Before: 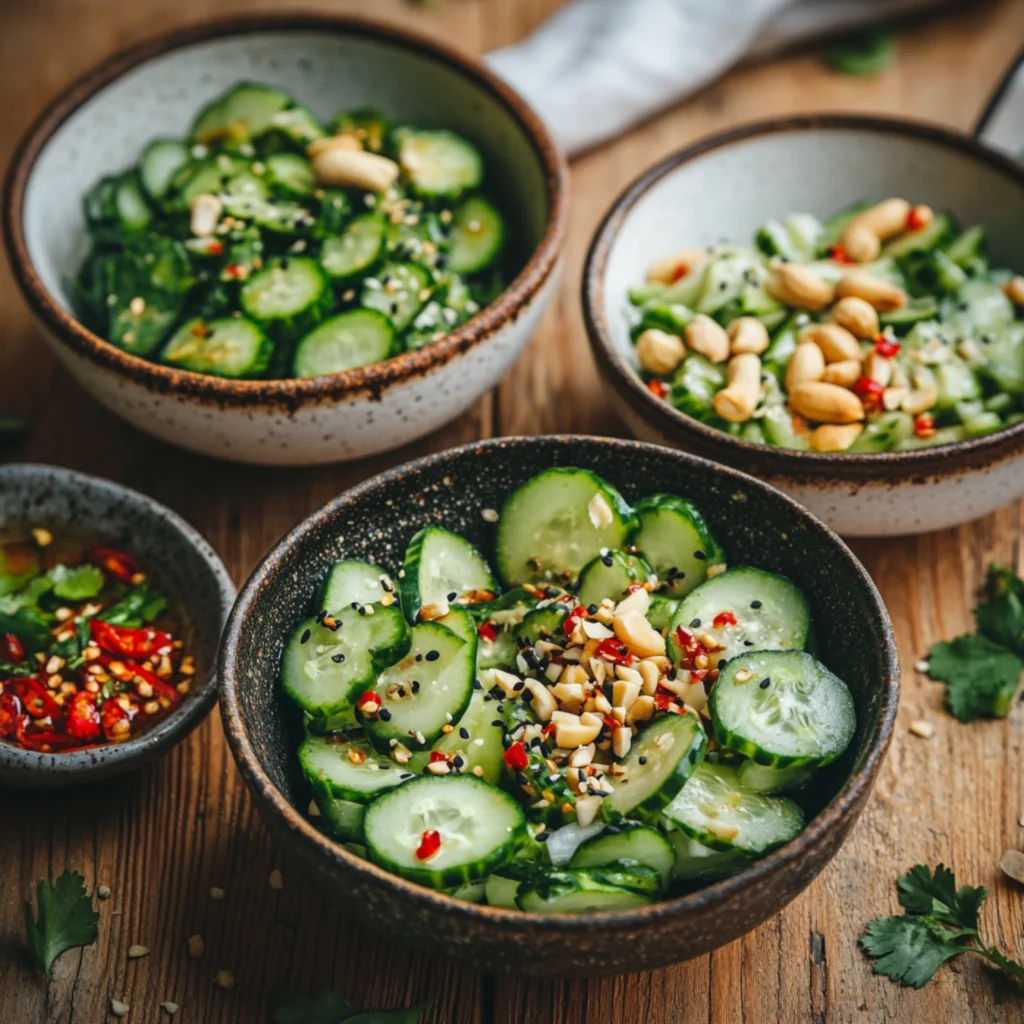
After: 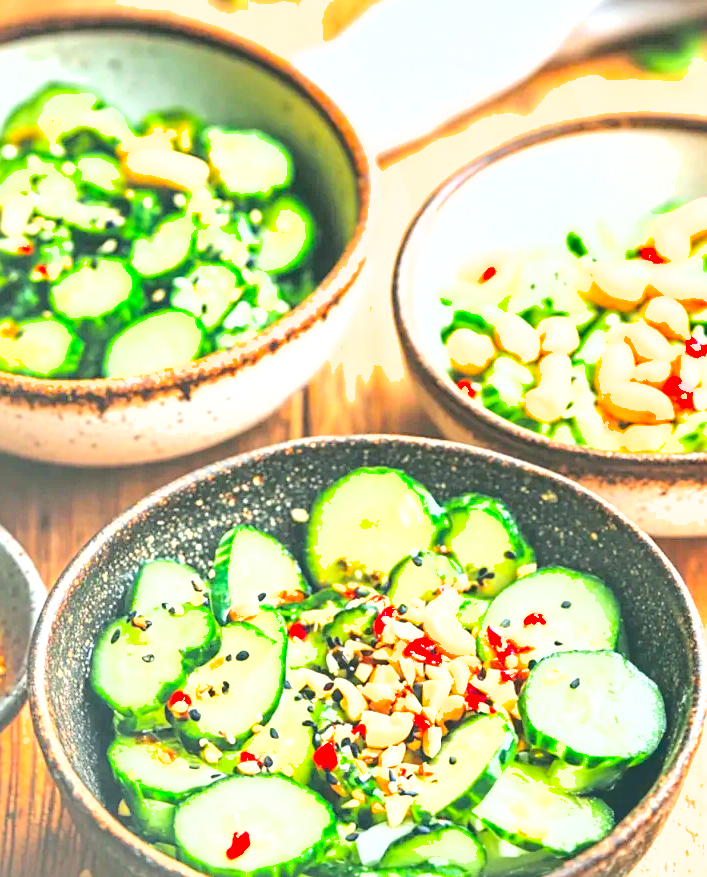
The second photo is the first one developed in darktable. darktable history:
shadows and highlights: radius 116.82, shadows 41.64, highlights -62.1, soften with gaussian
crop: left 18.637%, right 12.294%, bottom 14.352%
exposure: exposure 2.007 EV, compensate highlight preservation false
contrast brightness saturation: brightness 0.993
sharpen: amount 0.204
levels: levels [0.072, 0.414, 0.976]
